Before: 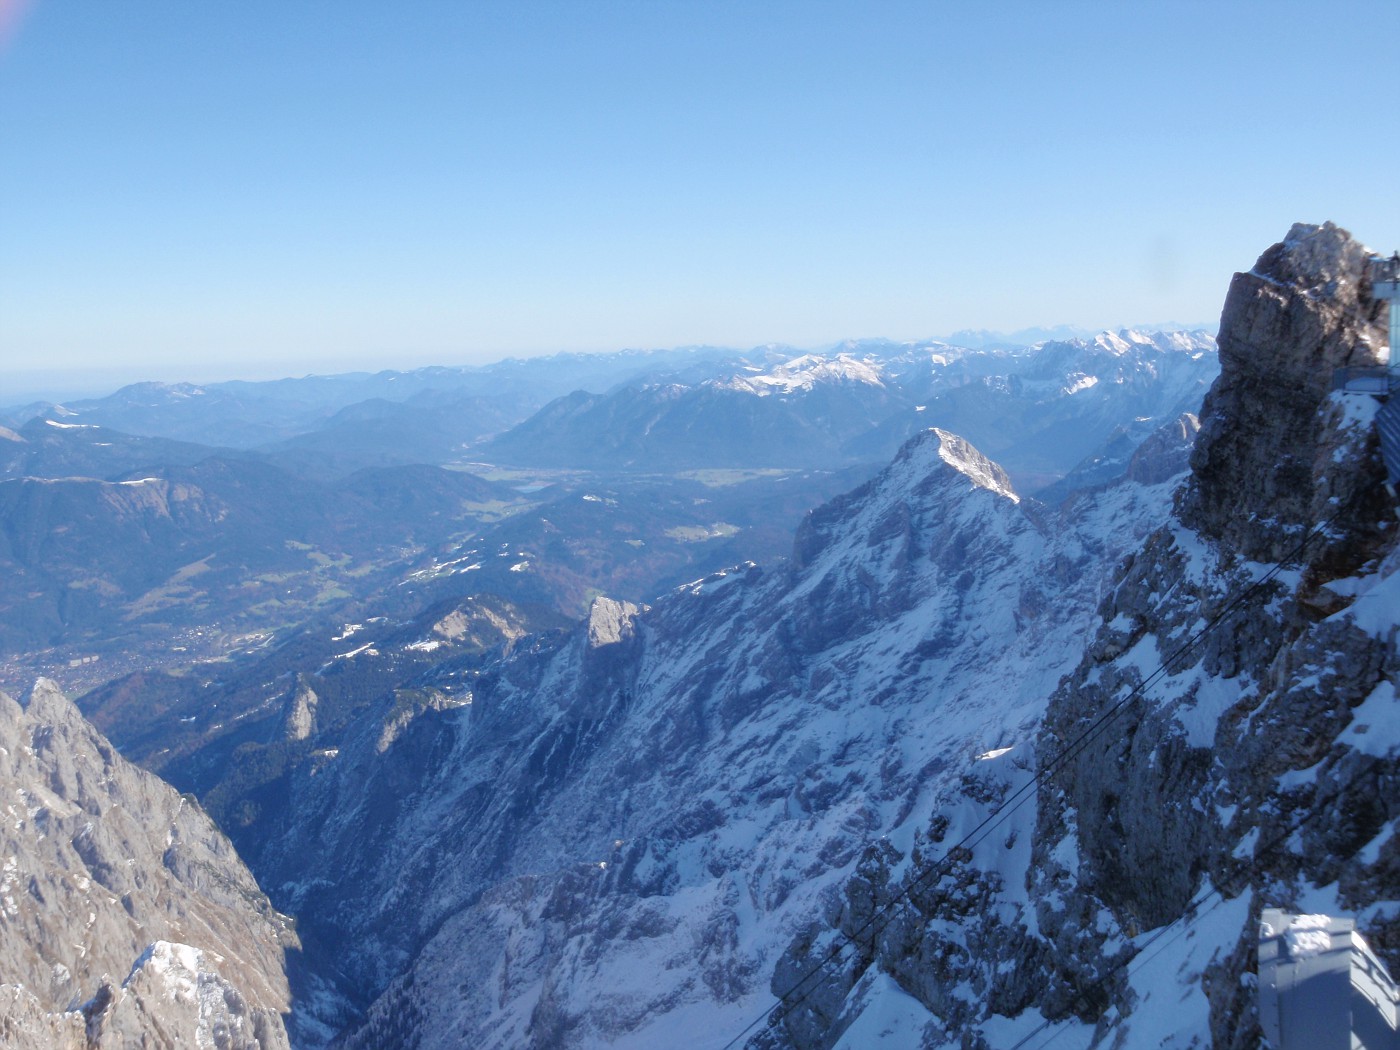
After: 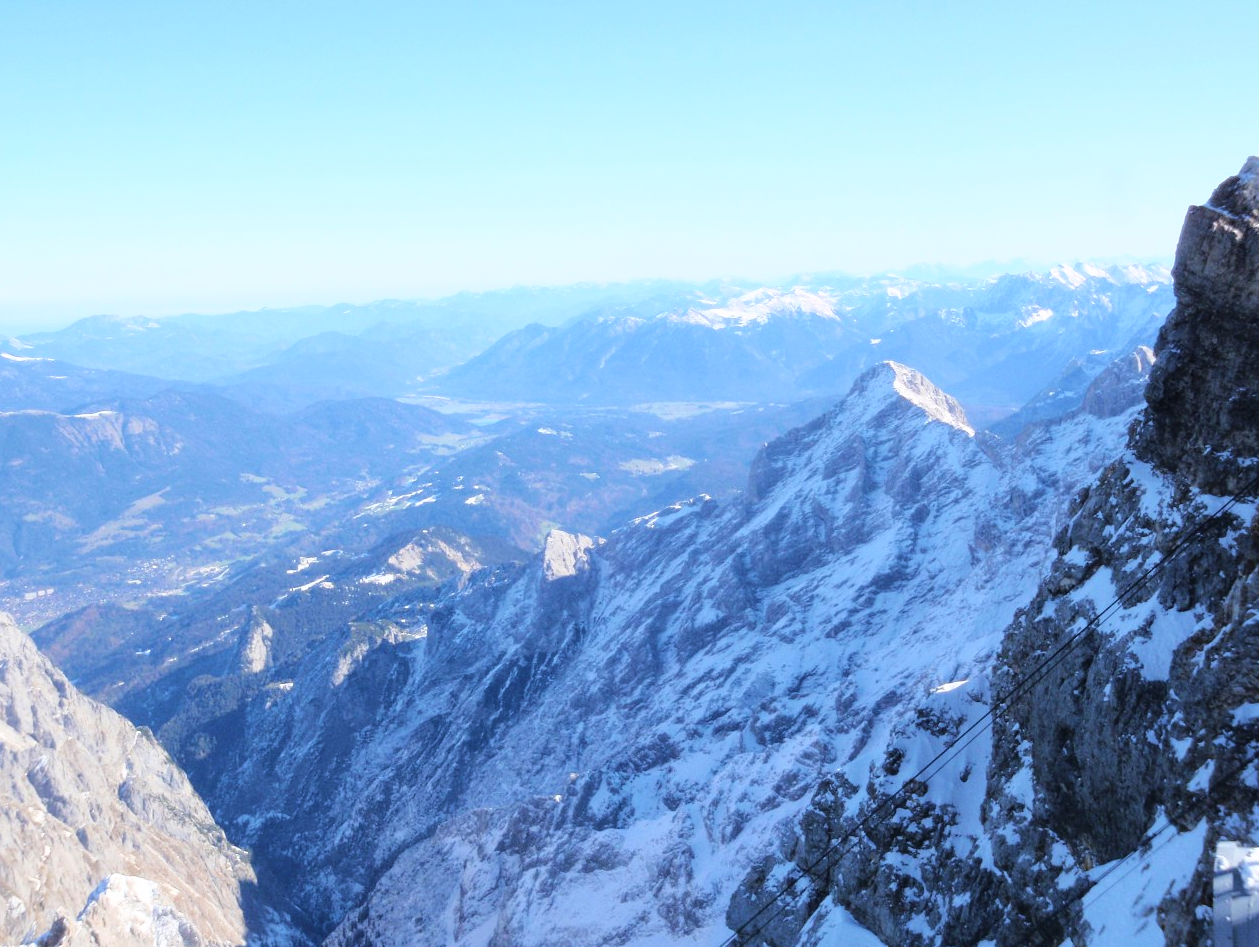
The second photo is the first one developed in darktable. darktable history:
crop: left 3.285%, top 6.422%, right 6.737%, bottom 3.328%
base curve: curves: ch0 [(0, 0) (0.028, 0.03) (0.121, 0.232) (0.46, 0.748) (0.859, 0.968) (1, 1)]
